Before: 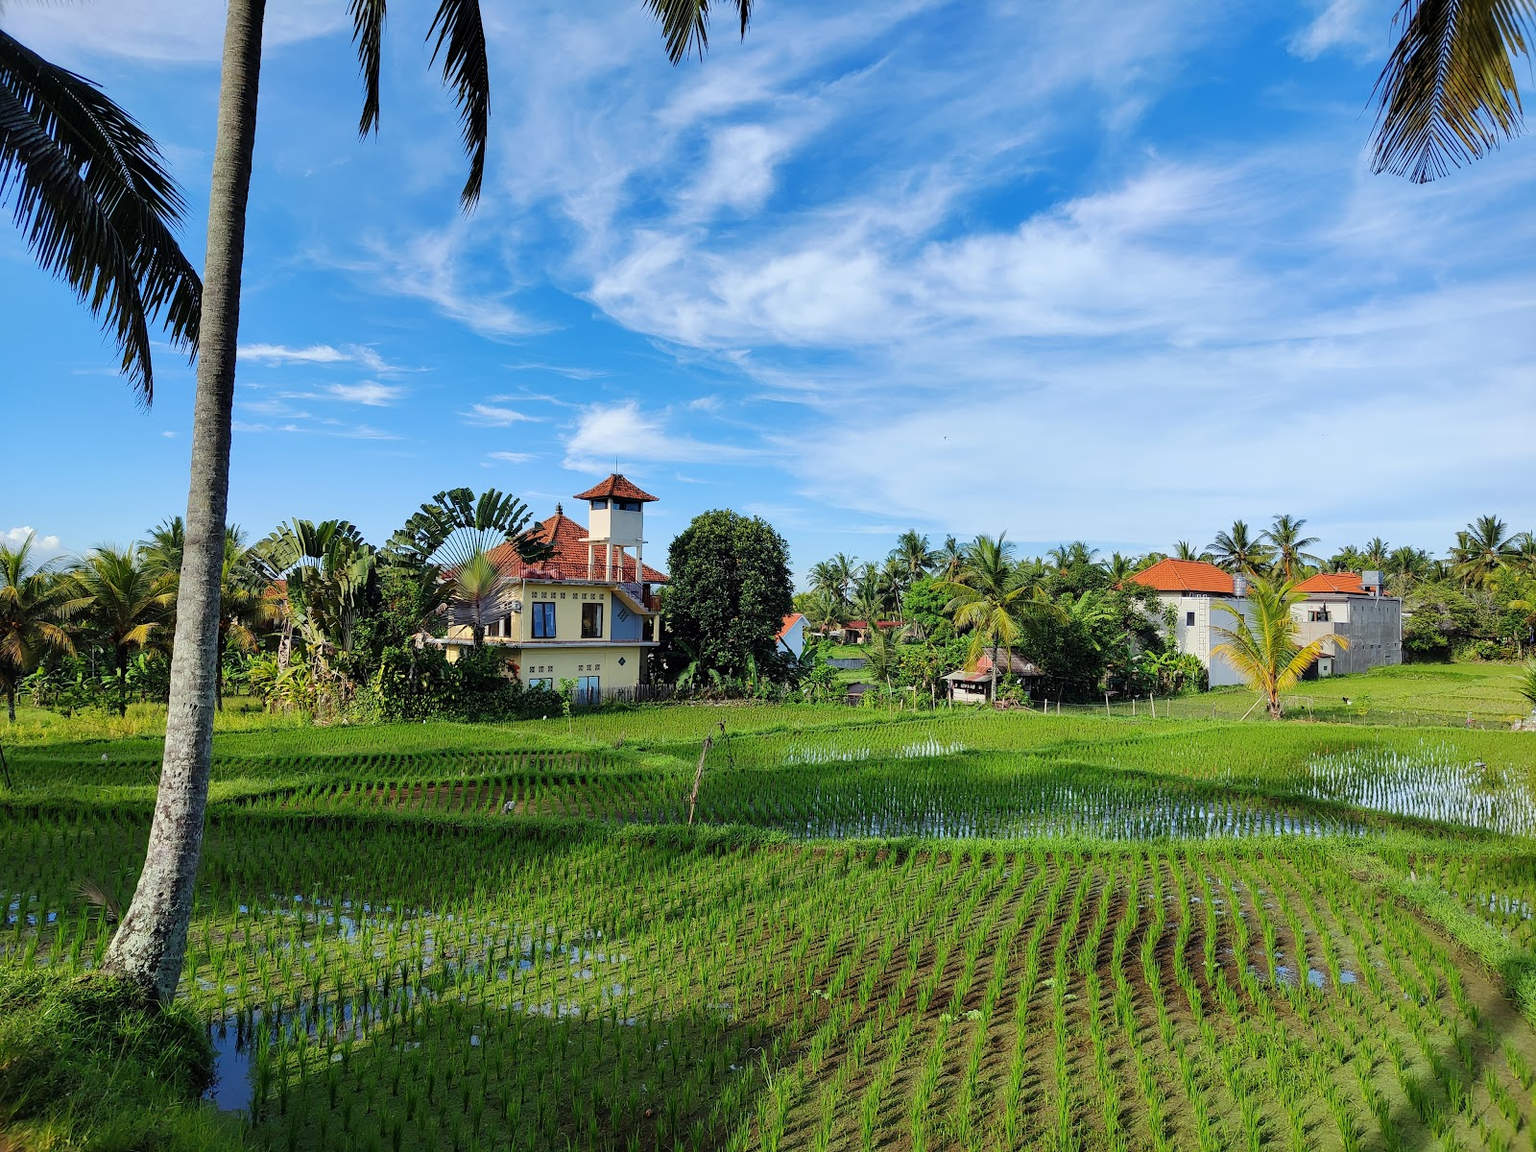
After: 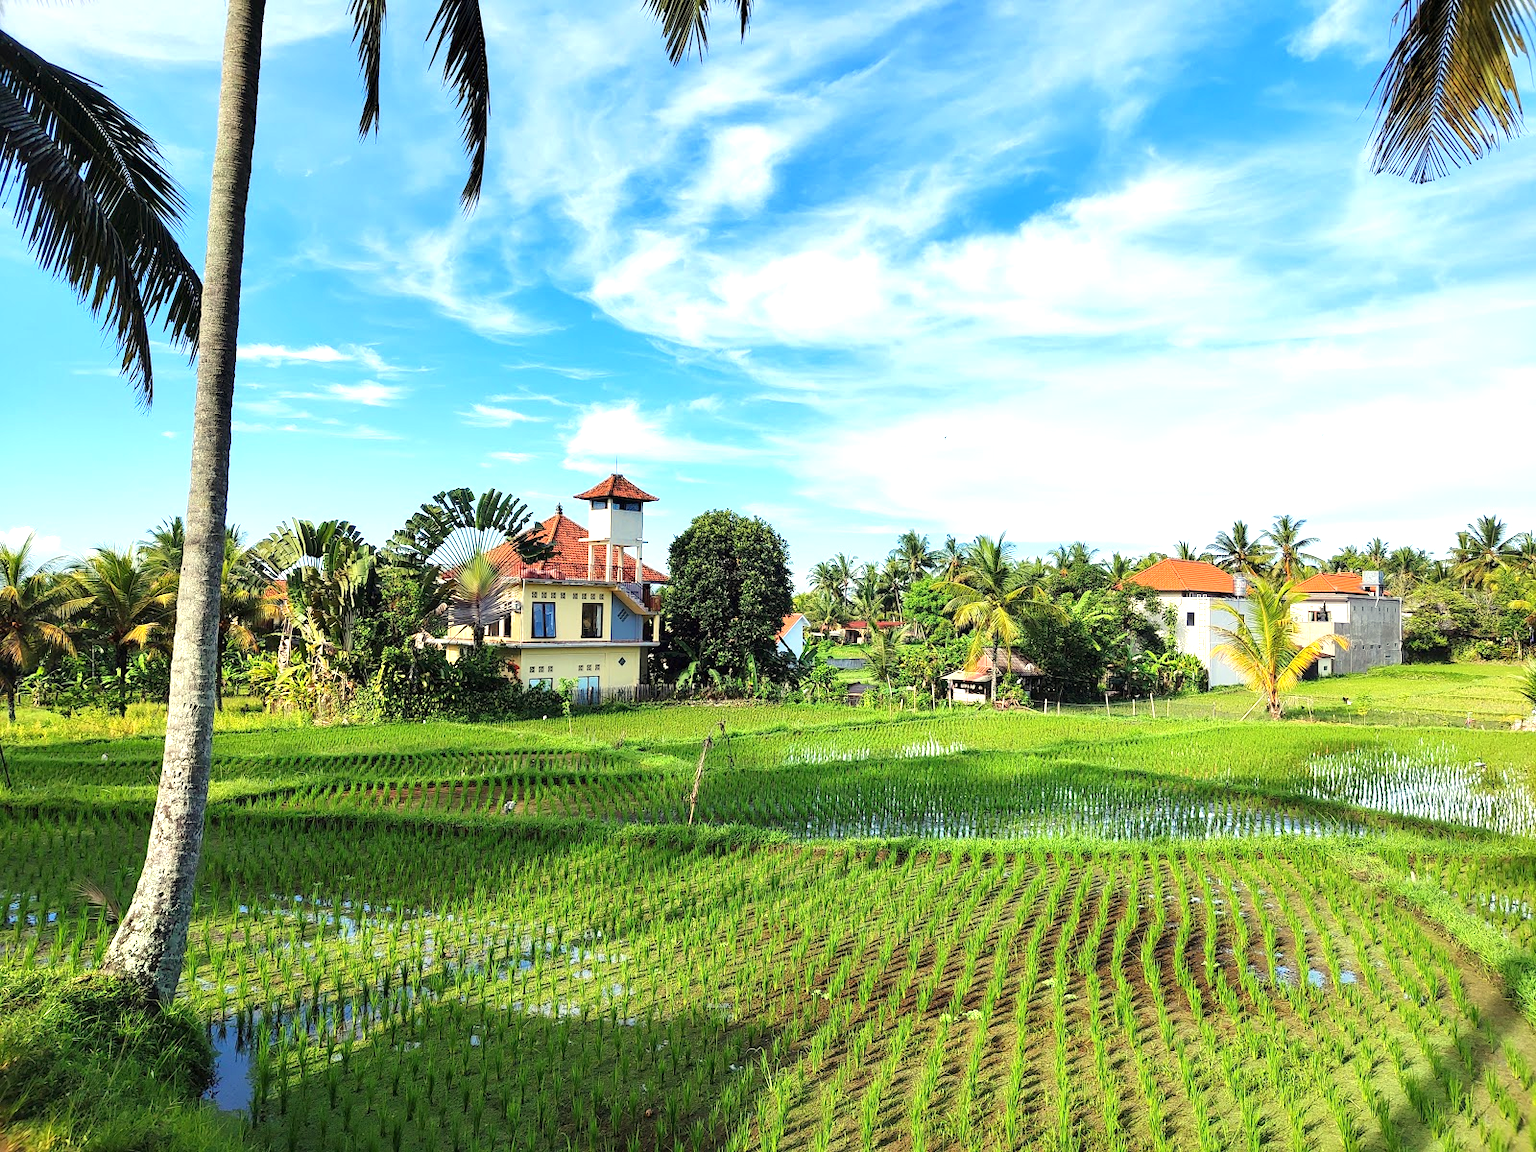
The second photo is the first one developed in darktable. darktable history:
white balance: red 1.029, blue 0.92
exposure: black level correction 0, exposure 1 EV, compensate exposure bias true, compensate highlight preservation false
